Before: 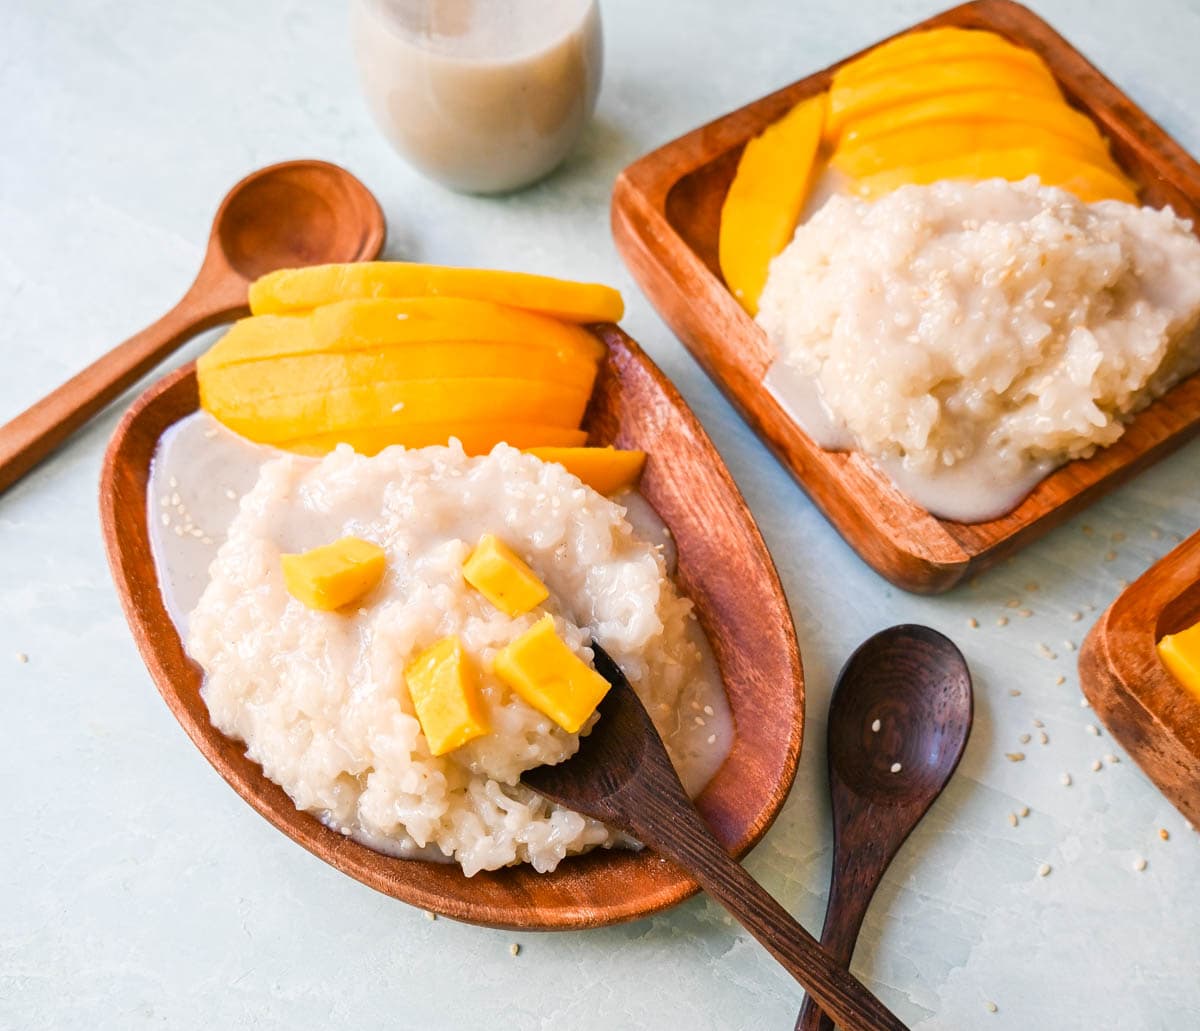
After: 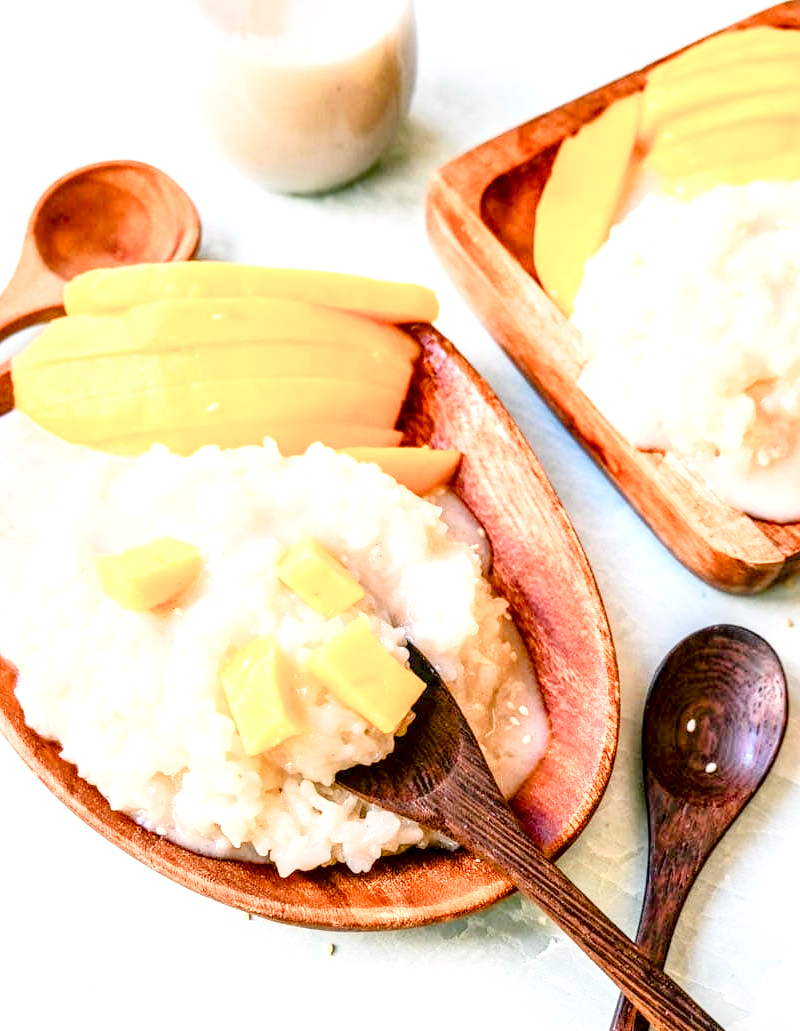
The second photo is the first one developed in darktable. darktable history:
crop and rotate: left 15.446%, right 17.836%
exposure: black level correction 0.001, exposure 1 EV, compensate highlight preservation false
local contrast: highlights 19%, detail 186%
base curve: curves: ch0 [(0, 0) (0.028, 0.03) (0.121, 0.232) (0.46, 0.748) (0.859, 0.968) (1, 1)]
color balance rgb: shadows lift › chroma 1%, shadows lift › hue 113°, highlights gain › chroma 0.2%, highlights gain › hue 333°, perceptual saturation grading › global saturation 20%, perceptual saturation grading › highlights -50%, perceptual saturation grading › shadows 25%, contrast -20%
